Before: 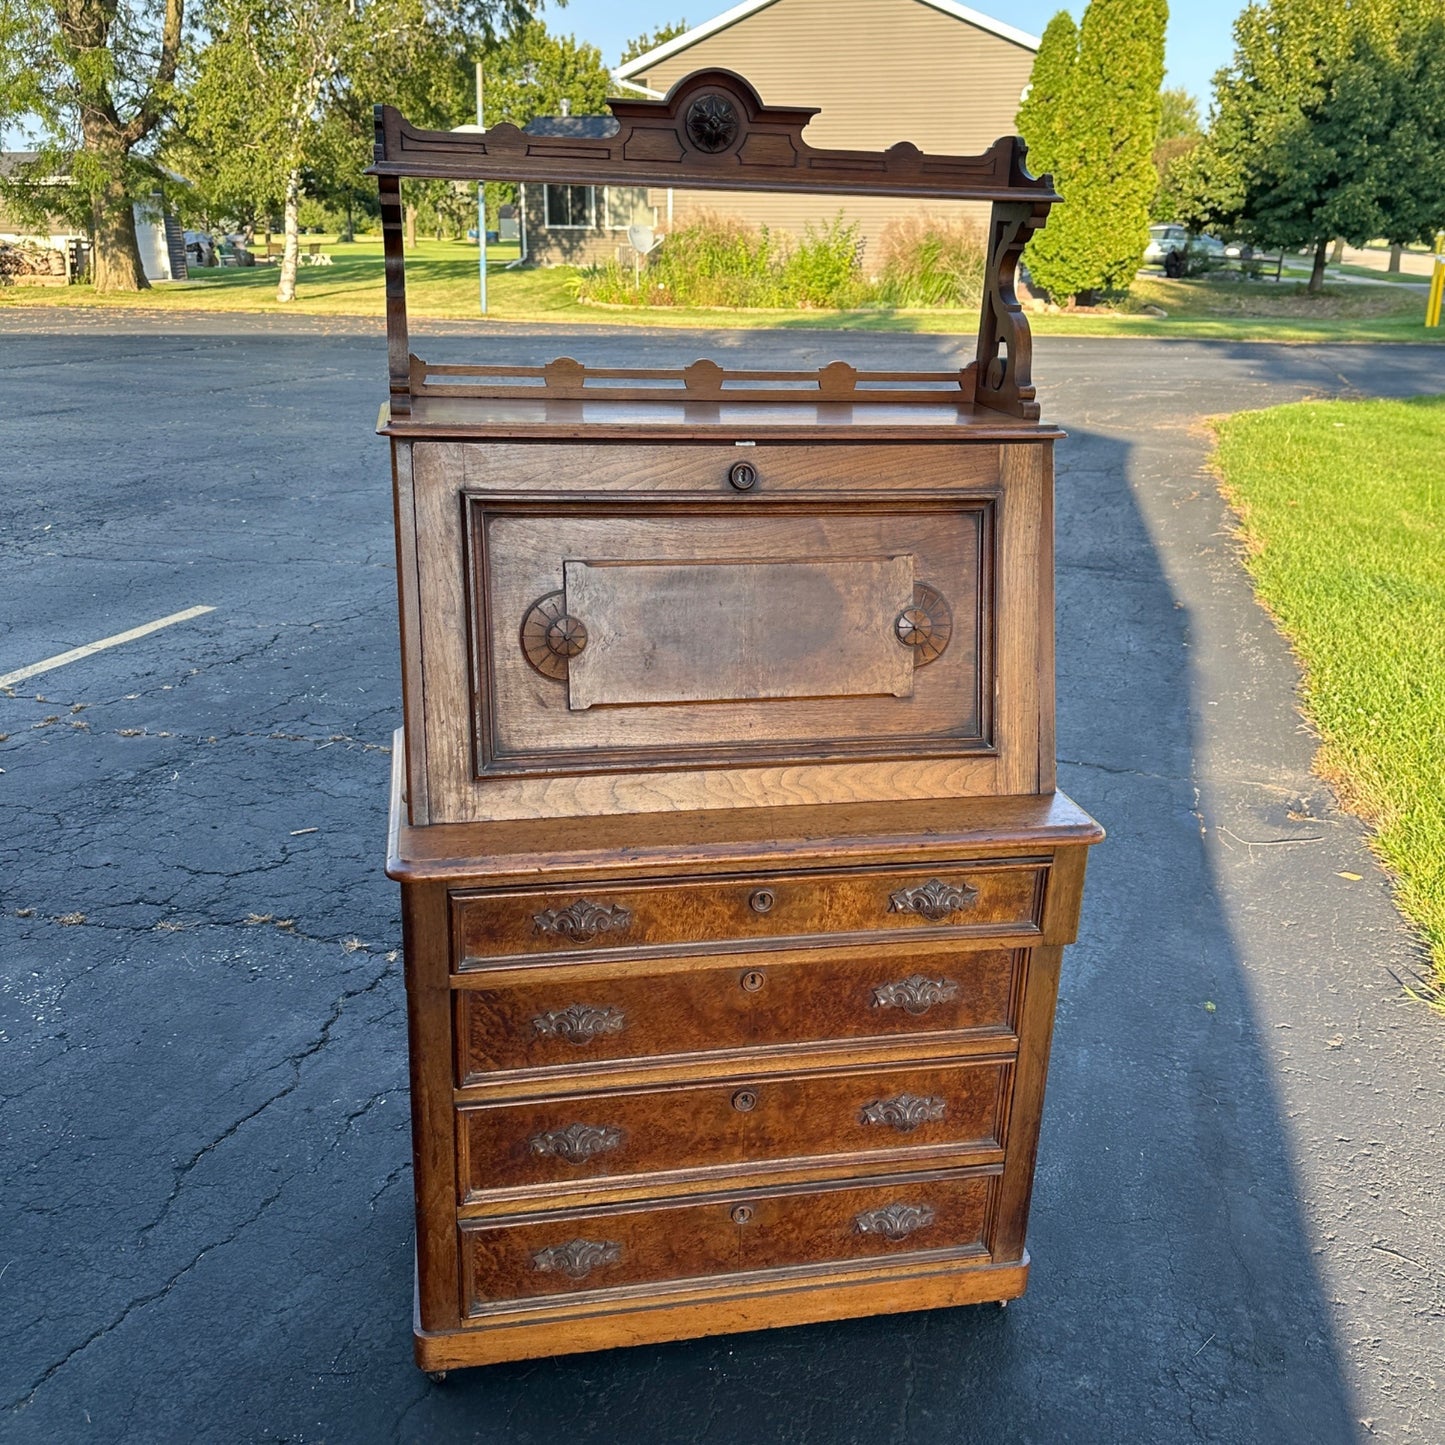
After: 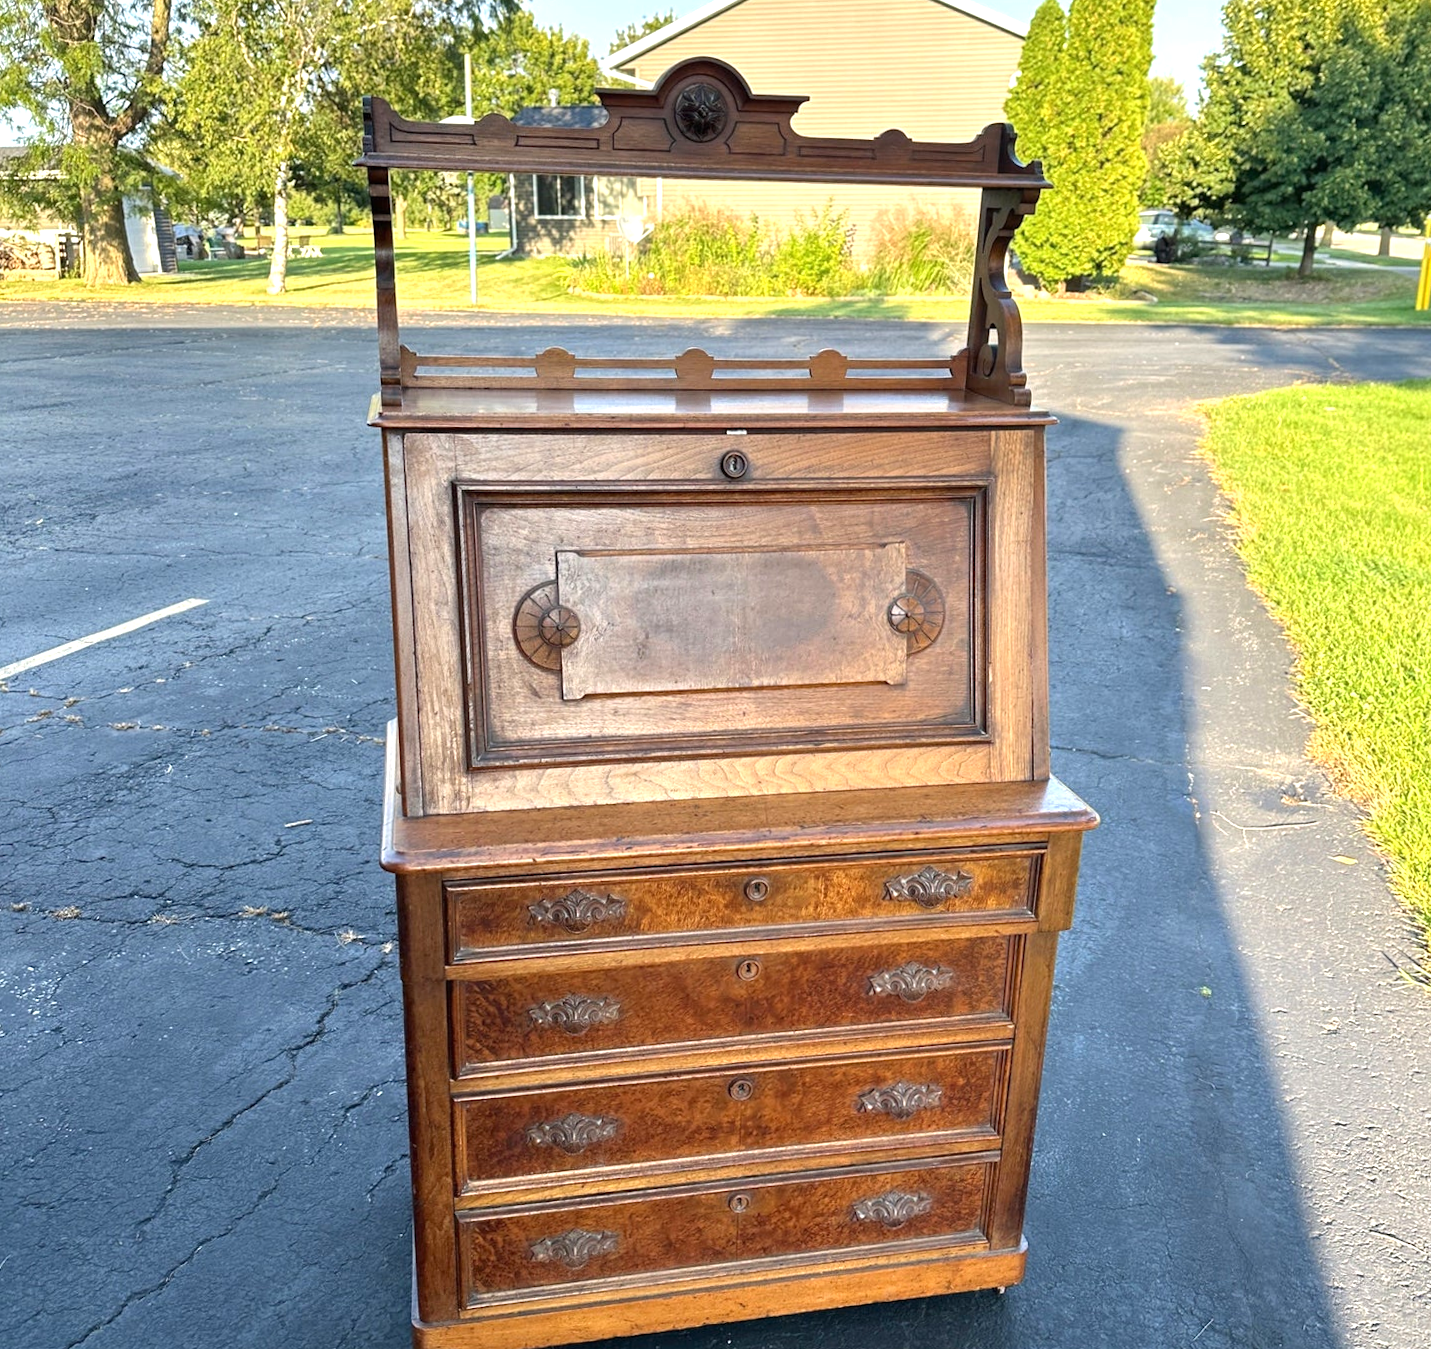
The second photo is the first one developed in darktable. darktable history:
crop and rotate: top 0%, bottom 5.097%
exposure: black level correction 0, exposure 0.7 EV, compensate highlight preservation false
rotate and perspective: rotation -0.45°, automatic cropping original format, crop left 0.008, crop right 0.992, crop top 0.012, crop bottom 0.988
